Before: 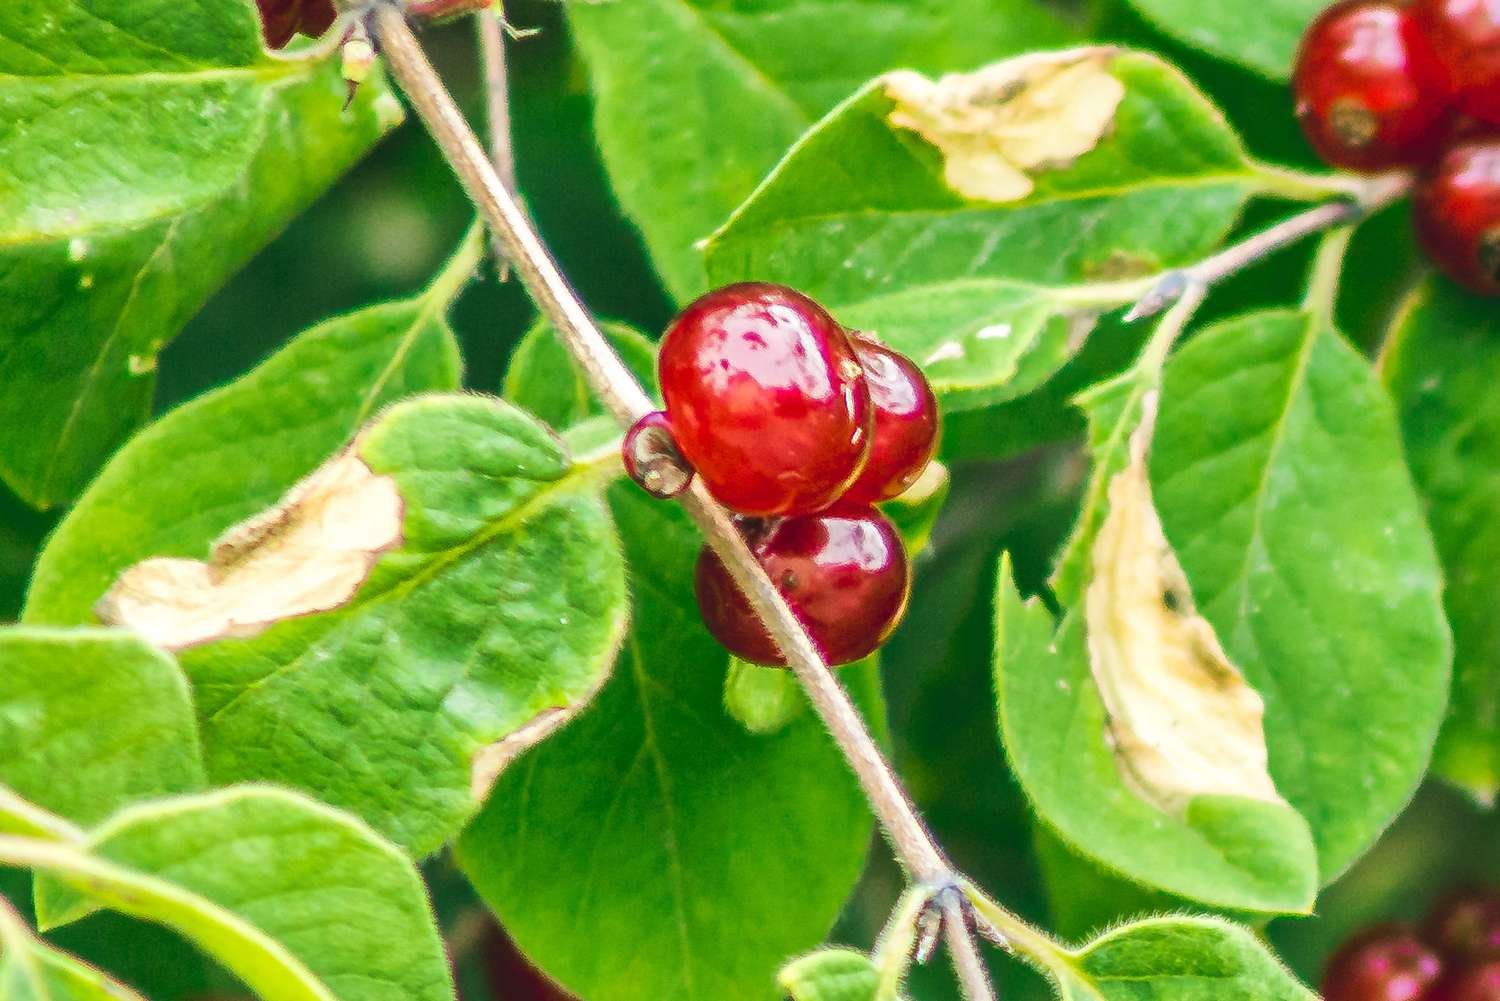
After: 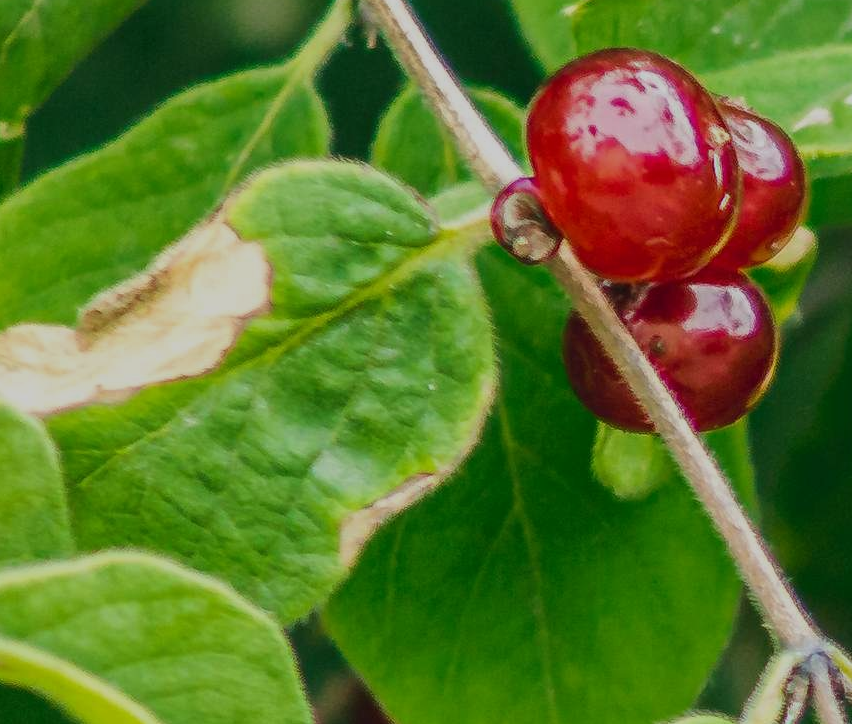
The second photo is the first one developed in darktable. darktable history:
crop: left 8.813%, top 23.462%, right 34.357%, bottom 4.151%
exposure: black level correction 0, exposure -0.753 EV, compensate highlight preservation false
